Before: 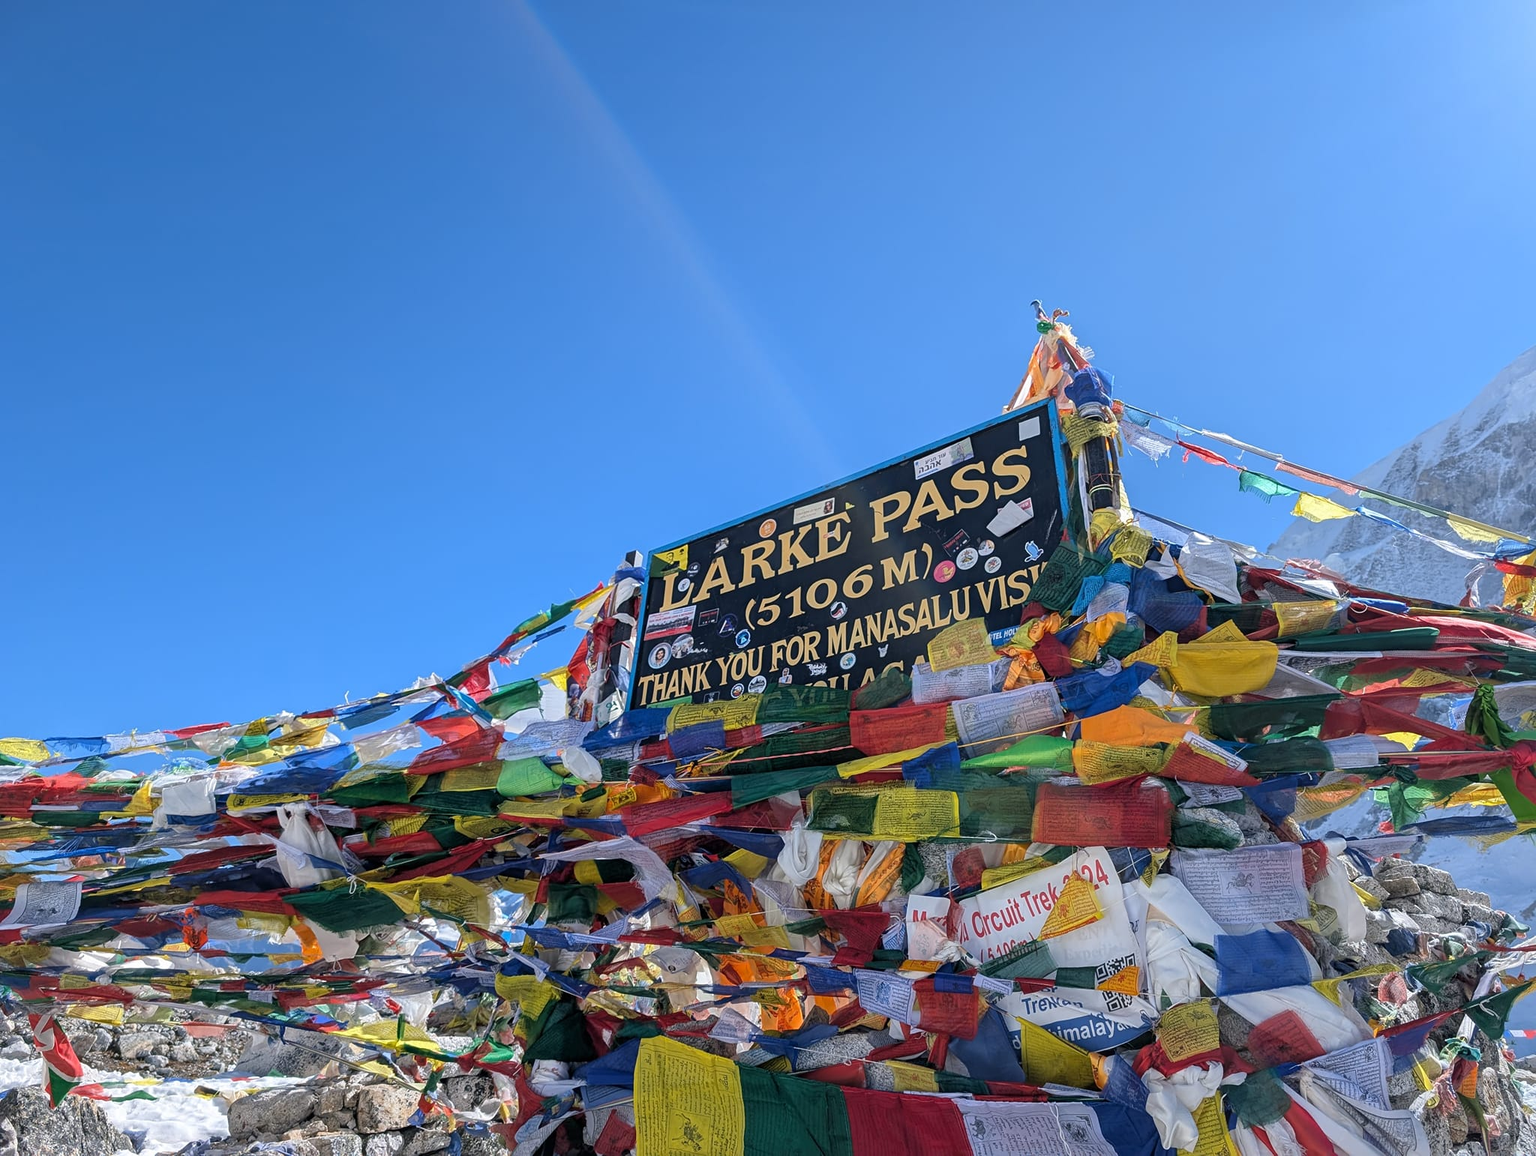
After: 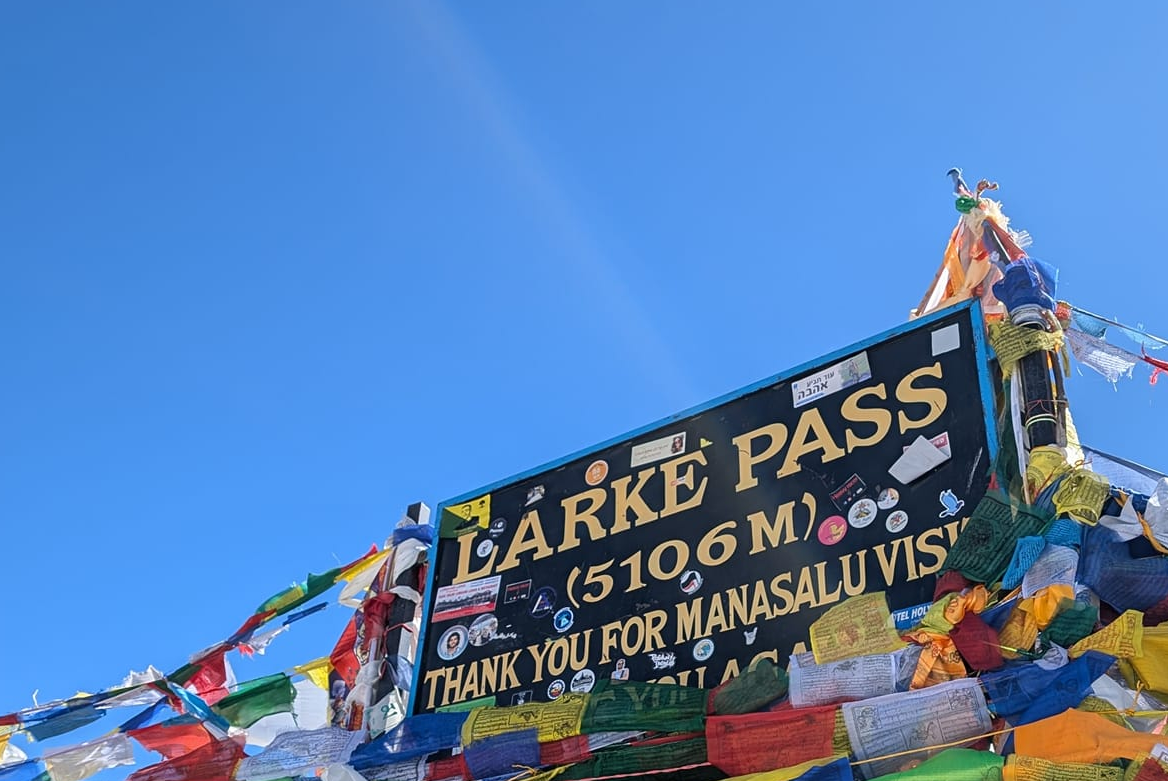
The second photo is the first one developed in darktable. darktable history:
crop: left 20.871%, top 15.078%, right 21.557%, bottom 34.047%
